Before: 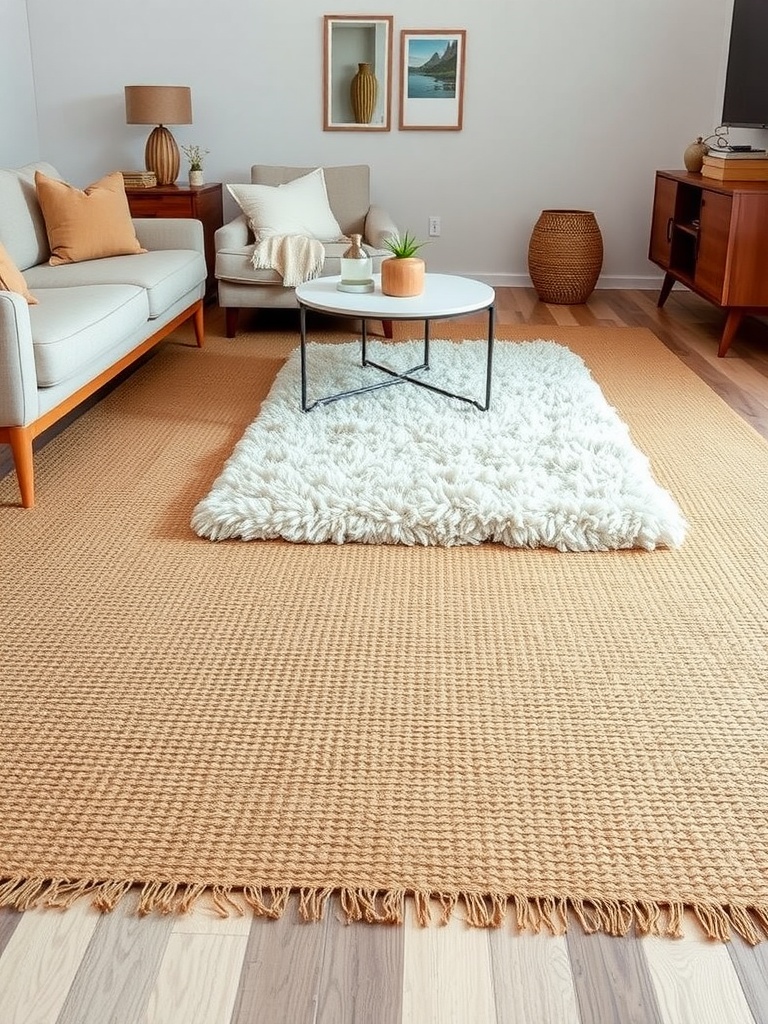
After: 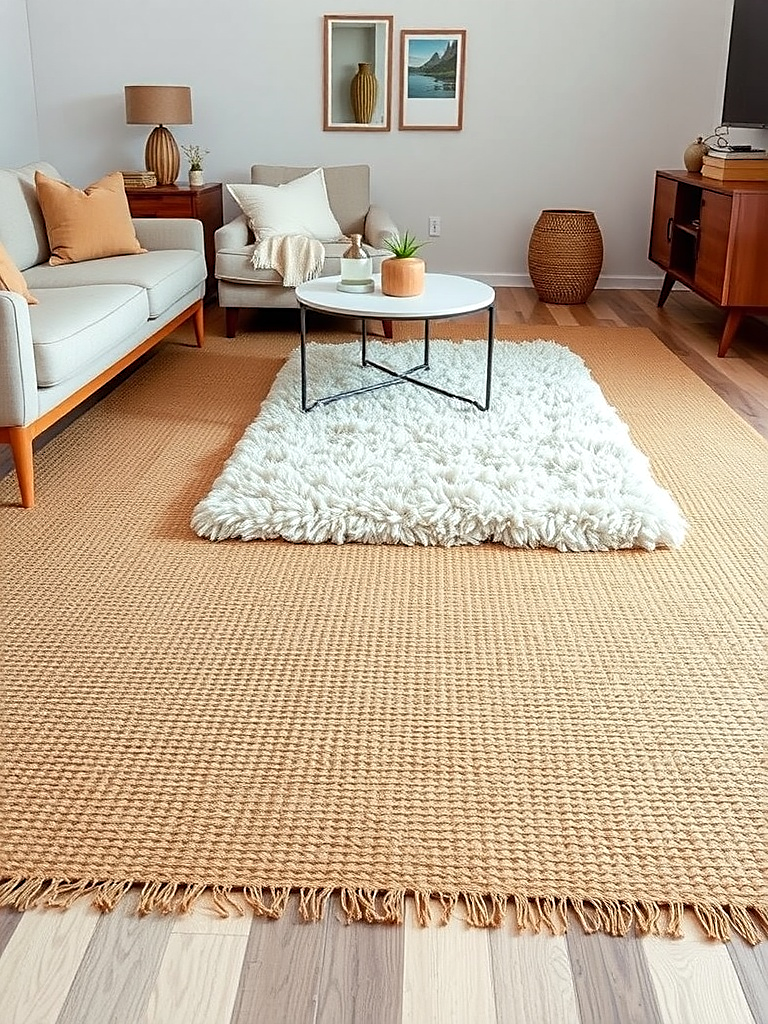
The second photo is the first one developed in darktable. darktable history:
levels: levels [0, 0.474, 0.947]
sharpen: on, module defaults
exposure: exposure -0.151 EV, compensate highlight preservation false
